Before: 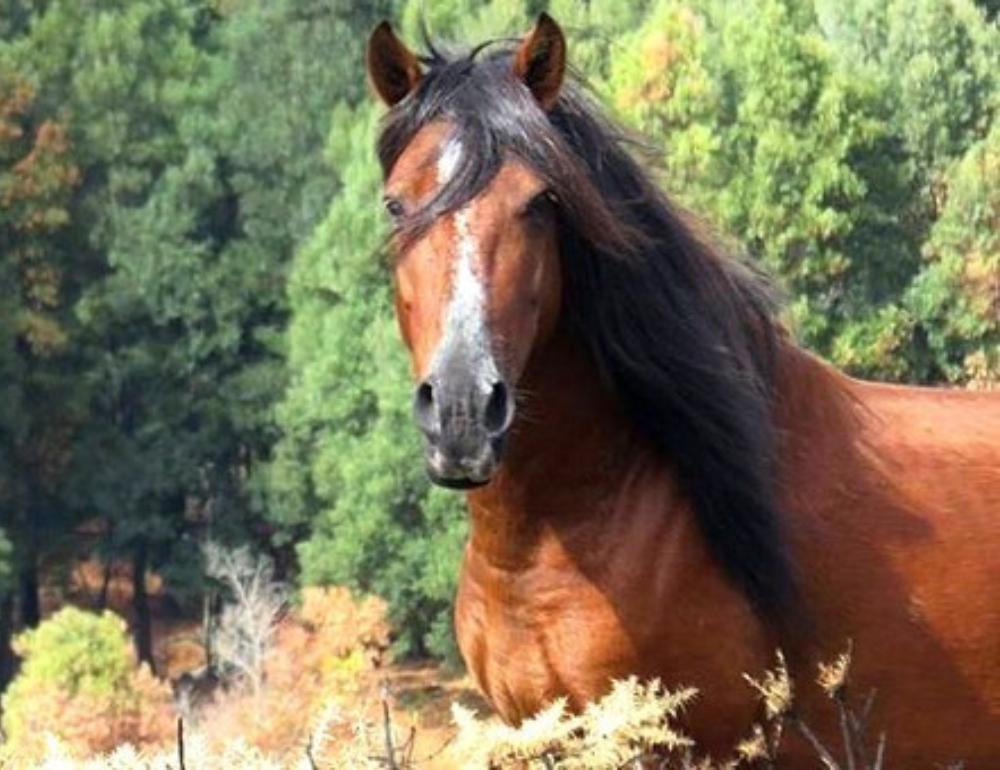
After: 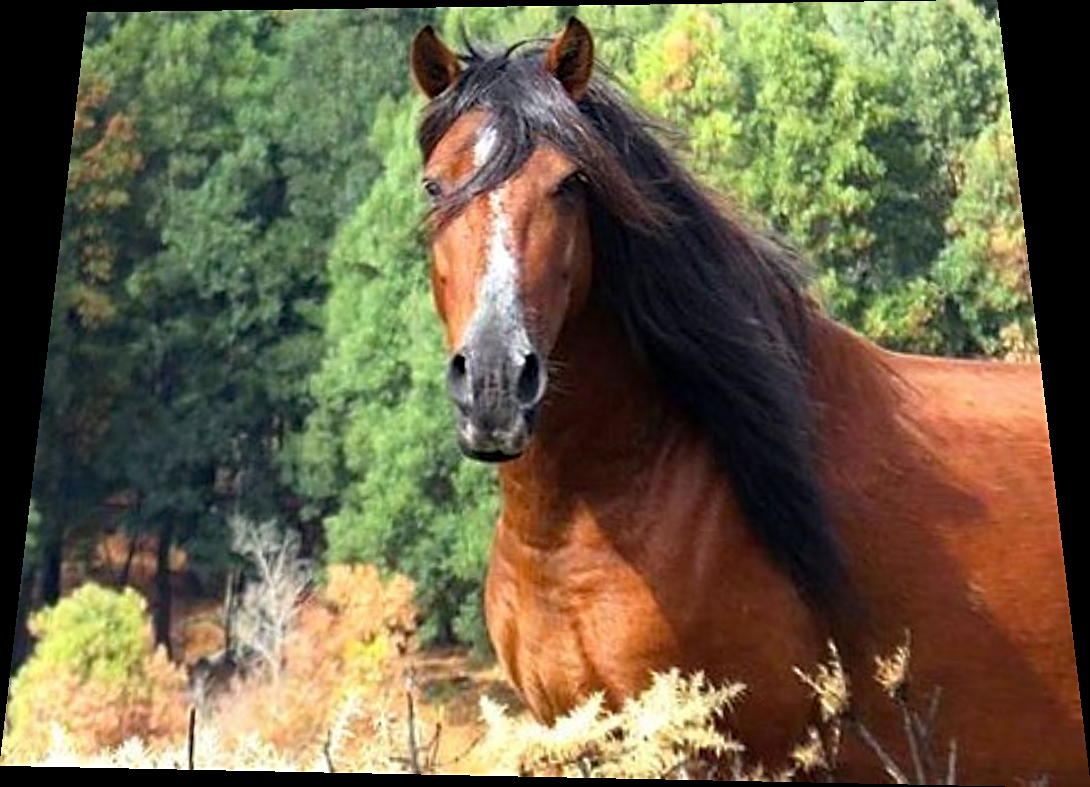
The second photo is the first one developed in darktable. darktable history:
haze removal: on, module defaults
sharpen: on, module defaults
rotate and perspective: rotation 0.128°, lens shift (vertical) -0.181, lens shift (horizontal) -0.044, shear 0.001, automatic cropping off
